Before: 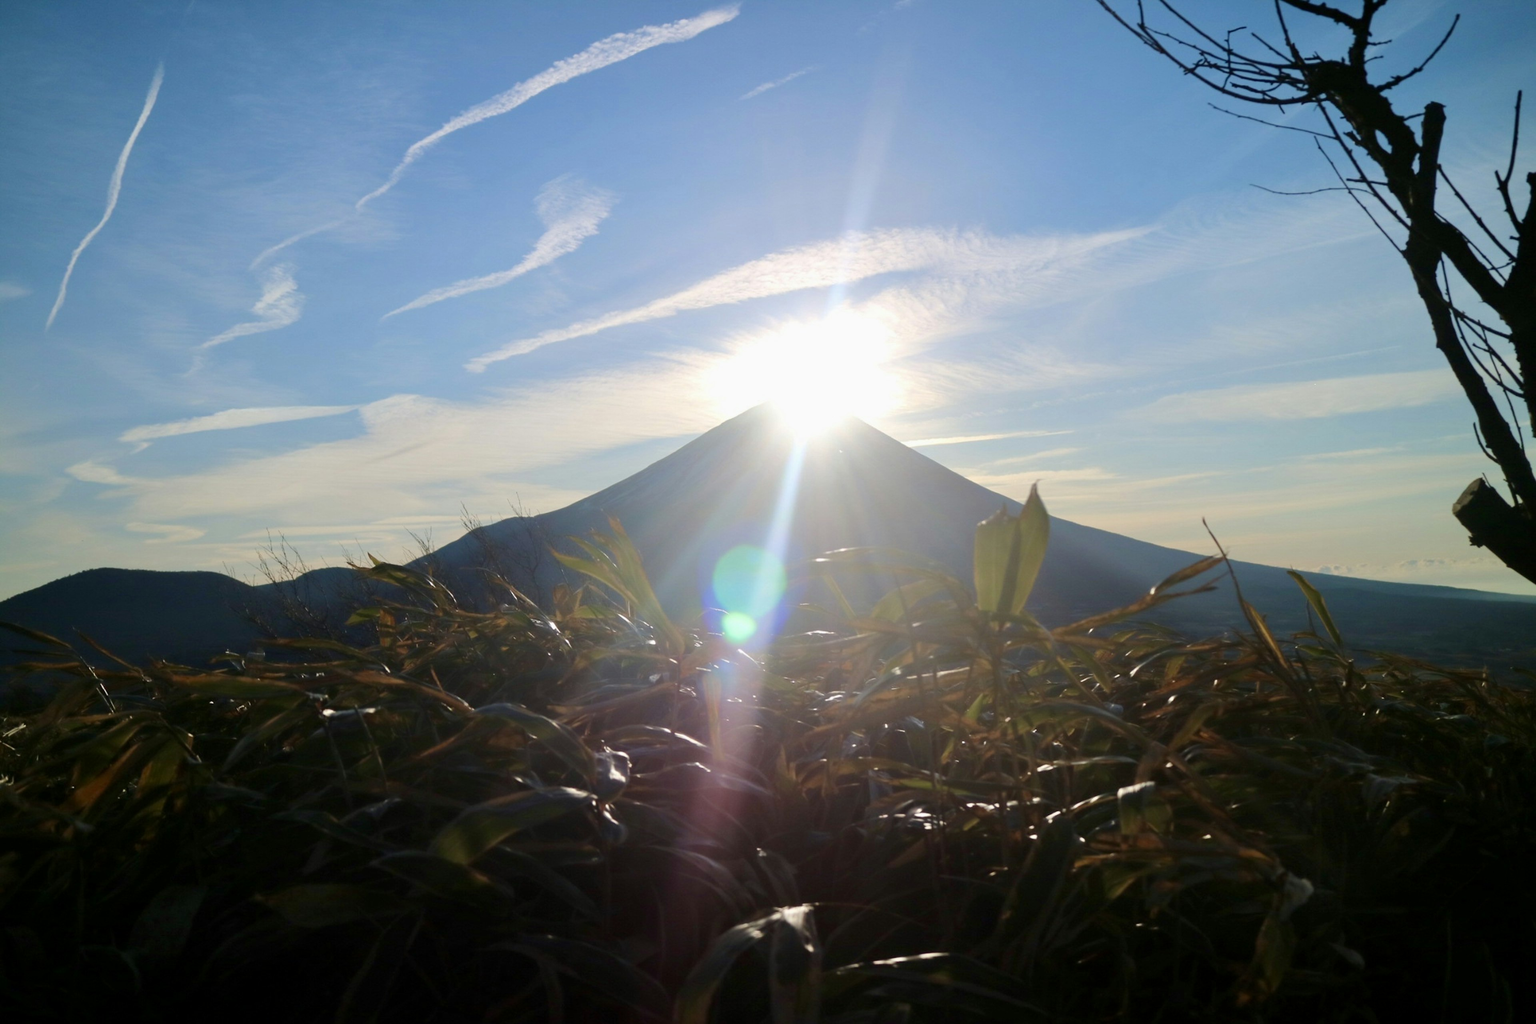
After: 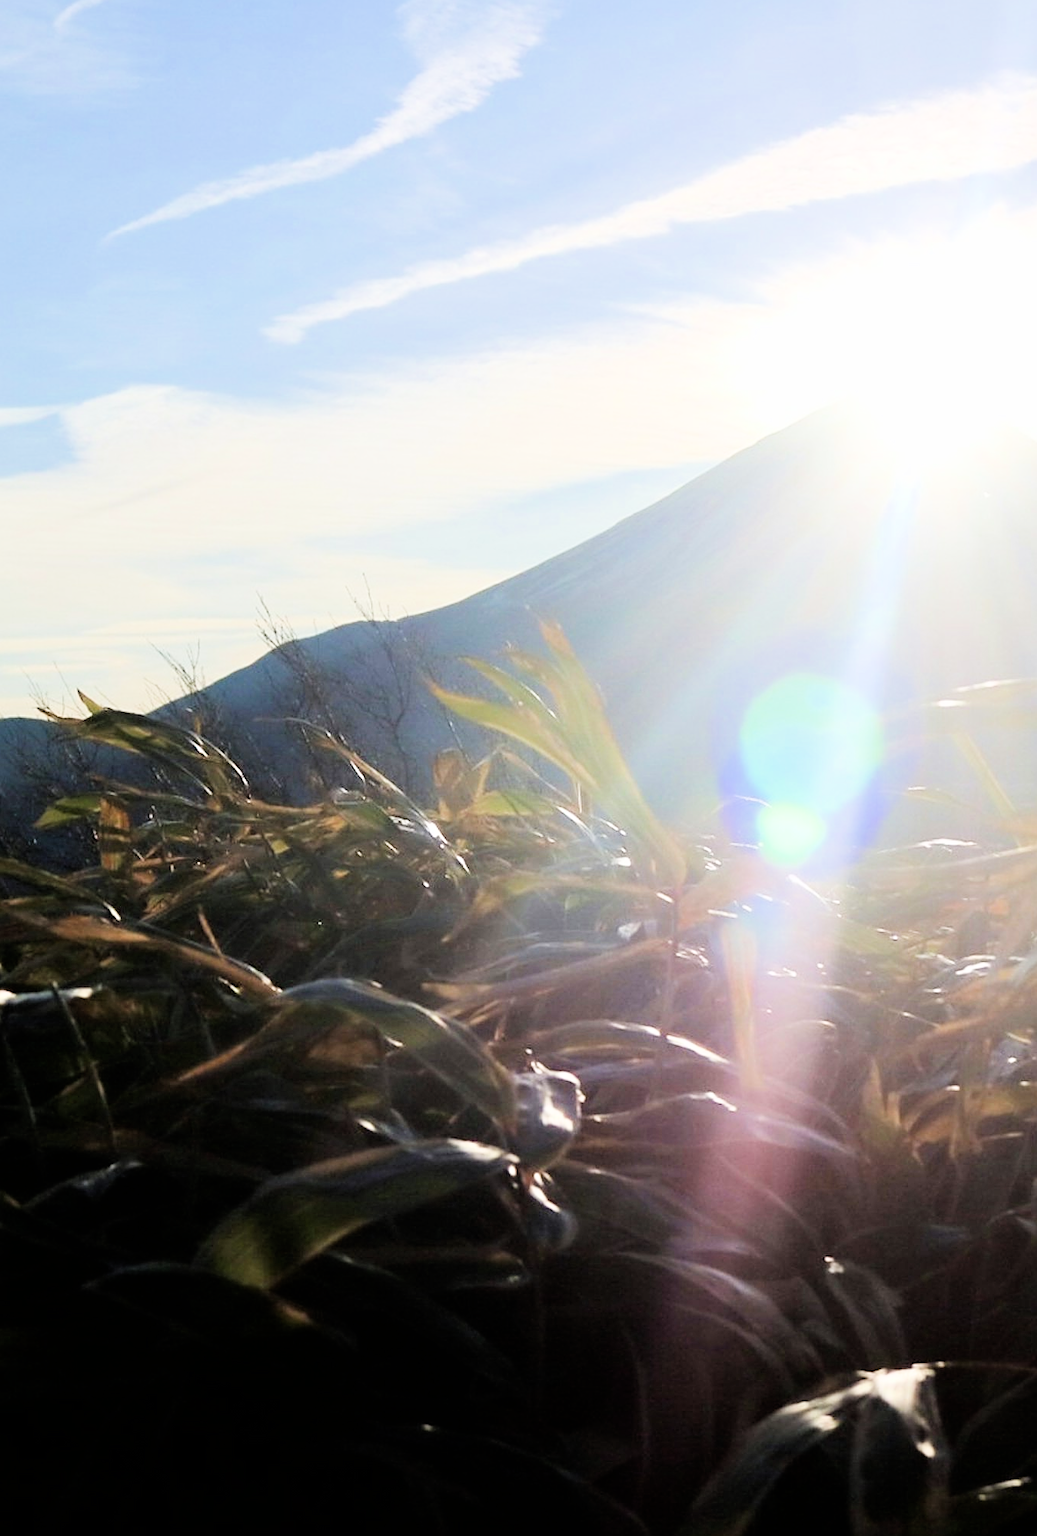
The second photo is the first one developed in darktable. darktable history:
sharpen: on, module defaults
exposure: black level correction 0, exposure 1.387 EV, compensate highlight preservation false
filmic rgb: black relative exposure -5.07 EV, white relative exposure 3.98 EV, hardness 2.87, contrast 1.299, iterations of high-quality reconstruction 10
crop and rotate: left 21.342%, top 18.955%, right 43.51%, bottom 2.974%
